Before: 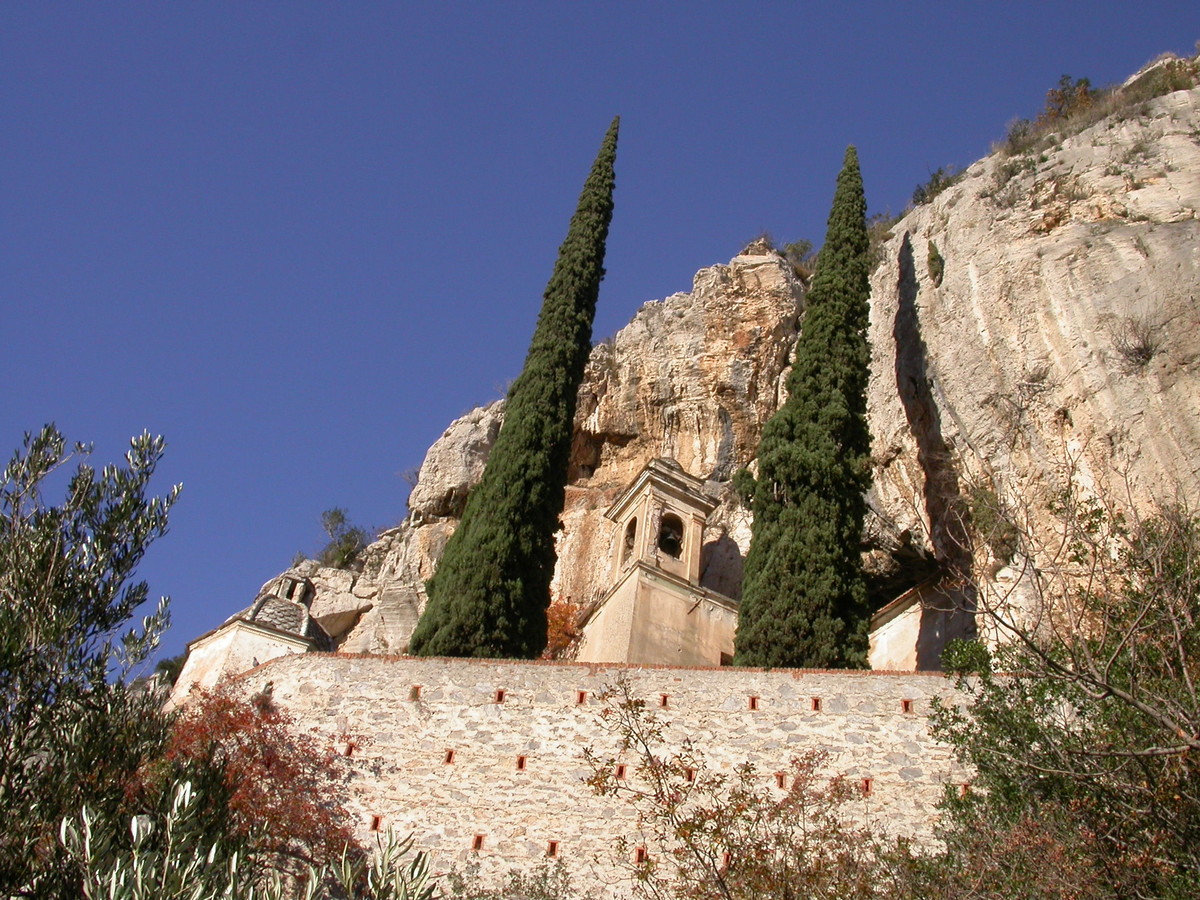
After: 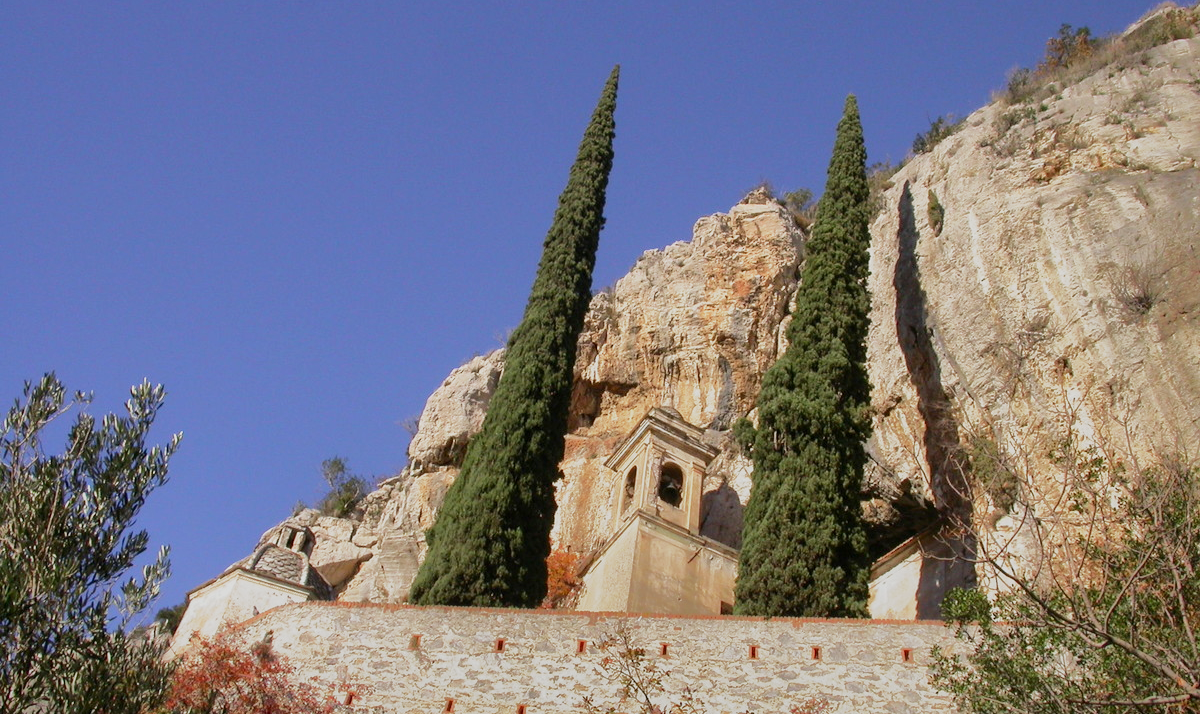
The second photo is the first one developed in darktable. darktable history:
base curve: curves: ch0 [(0, 0) (0.088, 0.125) (0.176, 0.251) (0.354, 0.501) (0.613, 0.749) (1, 0.877)], preserve colors none
crop and rotate: top 5.667%, bottom 14.937%
shadows and highlights: shadows -19.91, highlights -73.15
